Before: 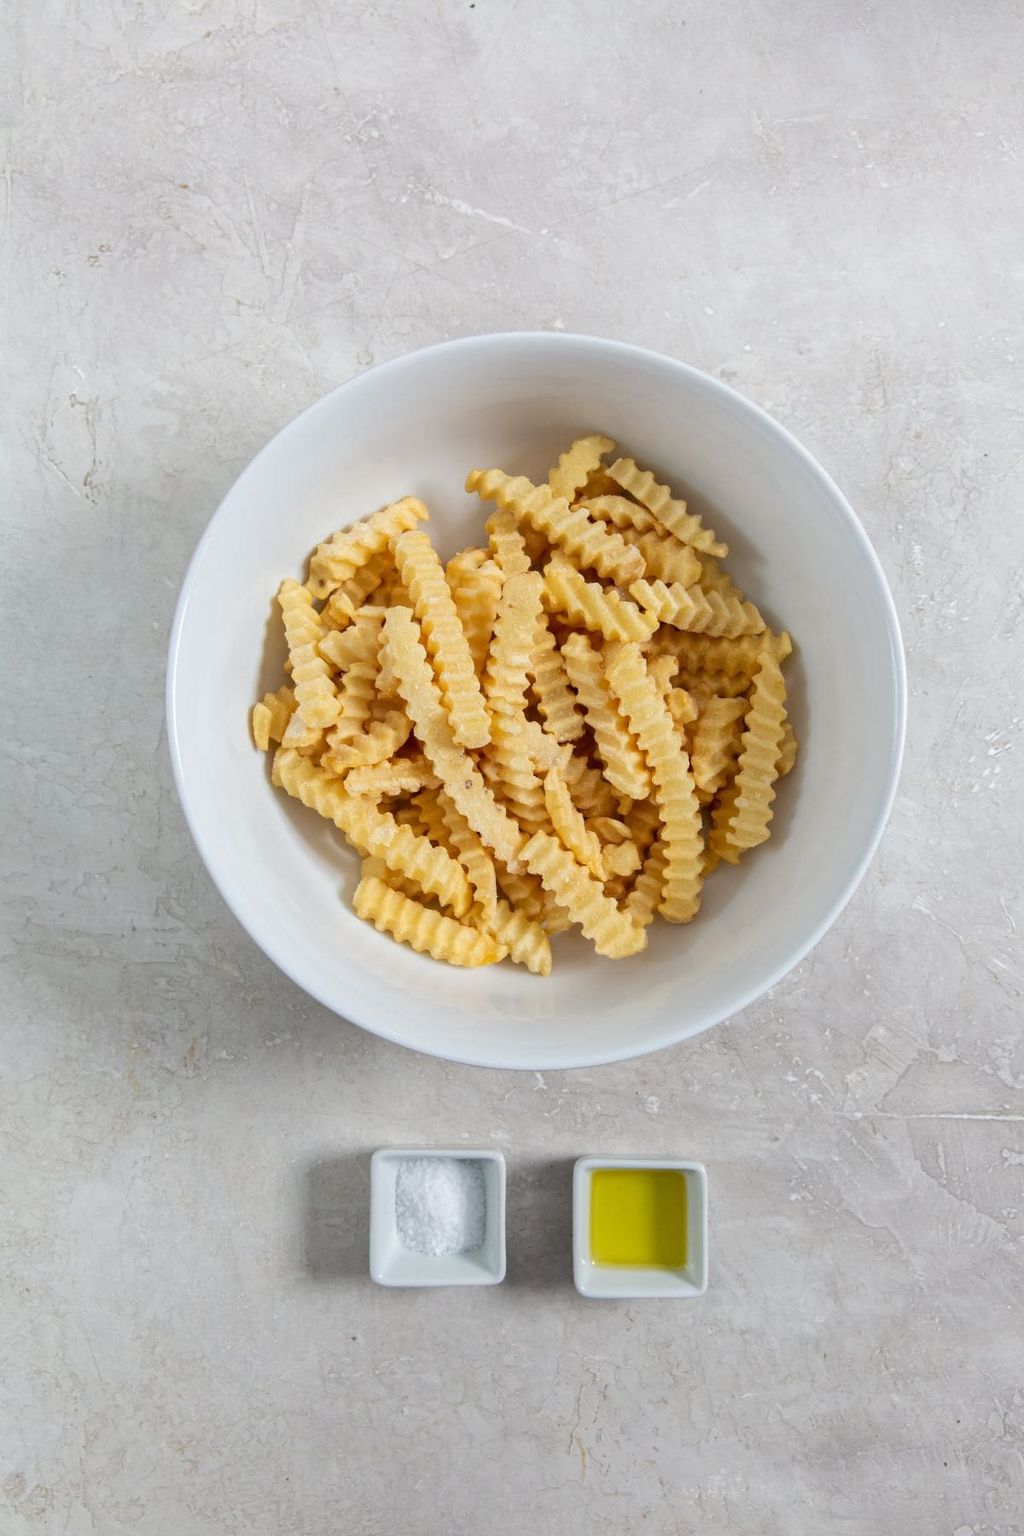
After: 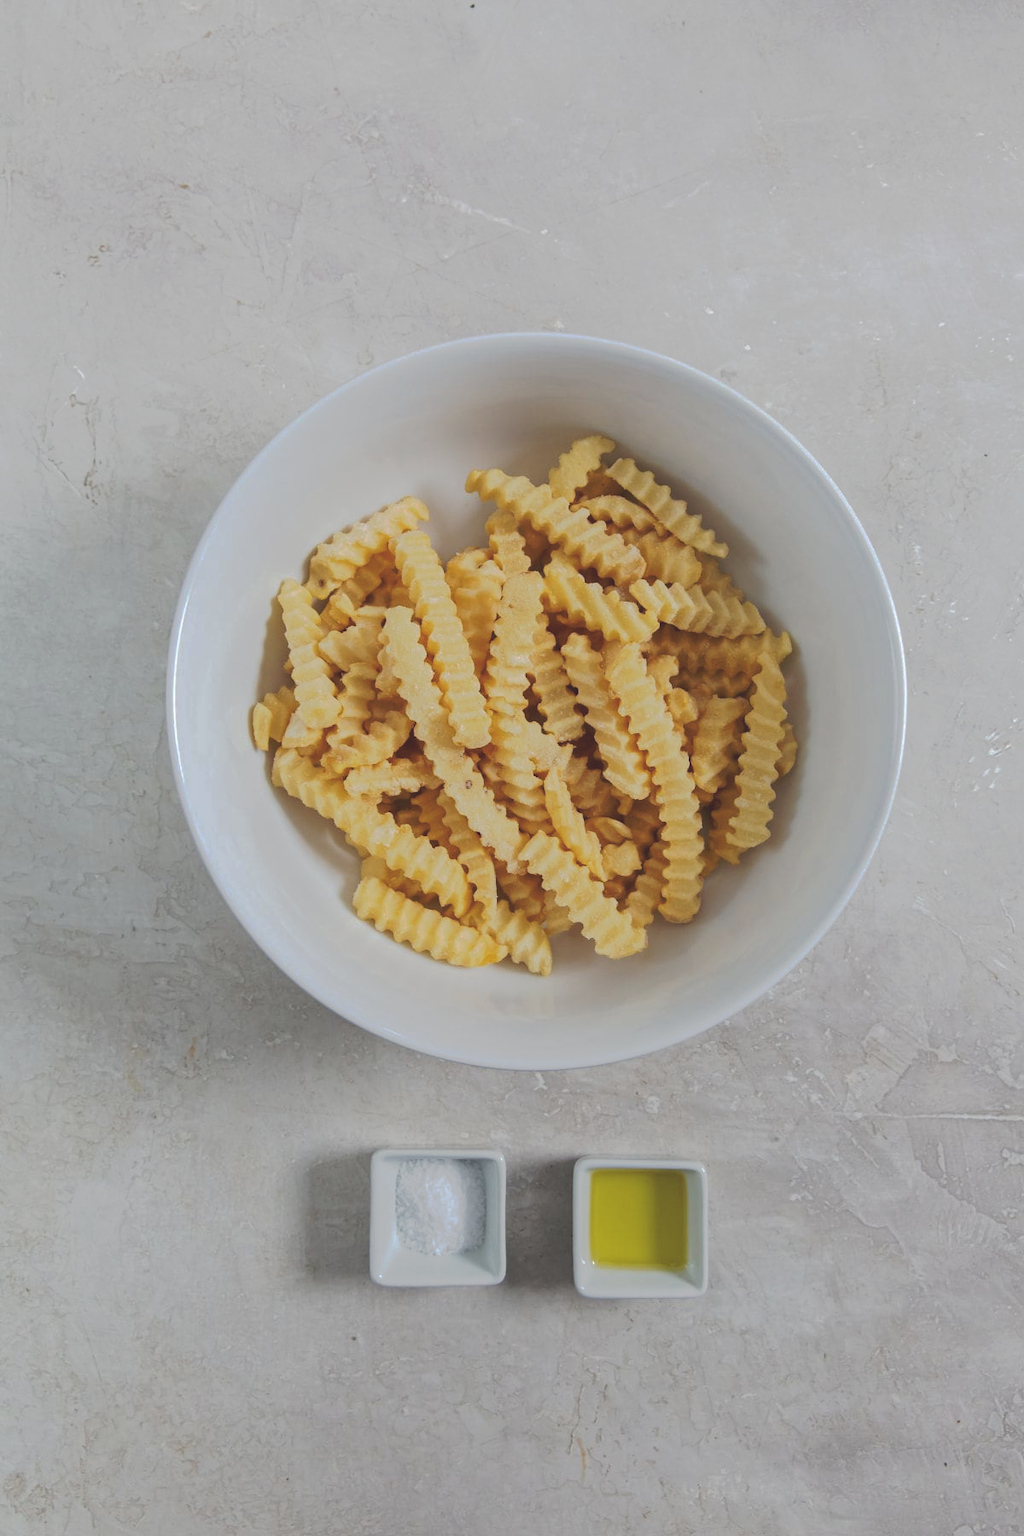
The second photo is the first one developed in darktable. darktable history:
tone curve: curves: ch0 [(0, 0) (0.003, 0.149) (0.011, 0.152) (0.025, 0.154) (0.044, 0.164) (0.069, 0.179) (0.1, 0.194) (0.136, 0.211) (0.177, 0.232) (0.224, 0.258) (0.277, 0.289) (0.335, 0.326) (0.399, 0.371) (0.468, 0.438) (0.543, 0.504) (0.623, 0.569) (0.709, 0.642) (0.801, 0.716) (0.898, 0.775) (1, 1)], preserve colors none
